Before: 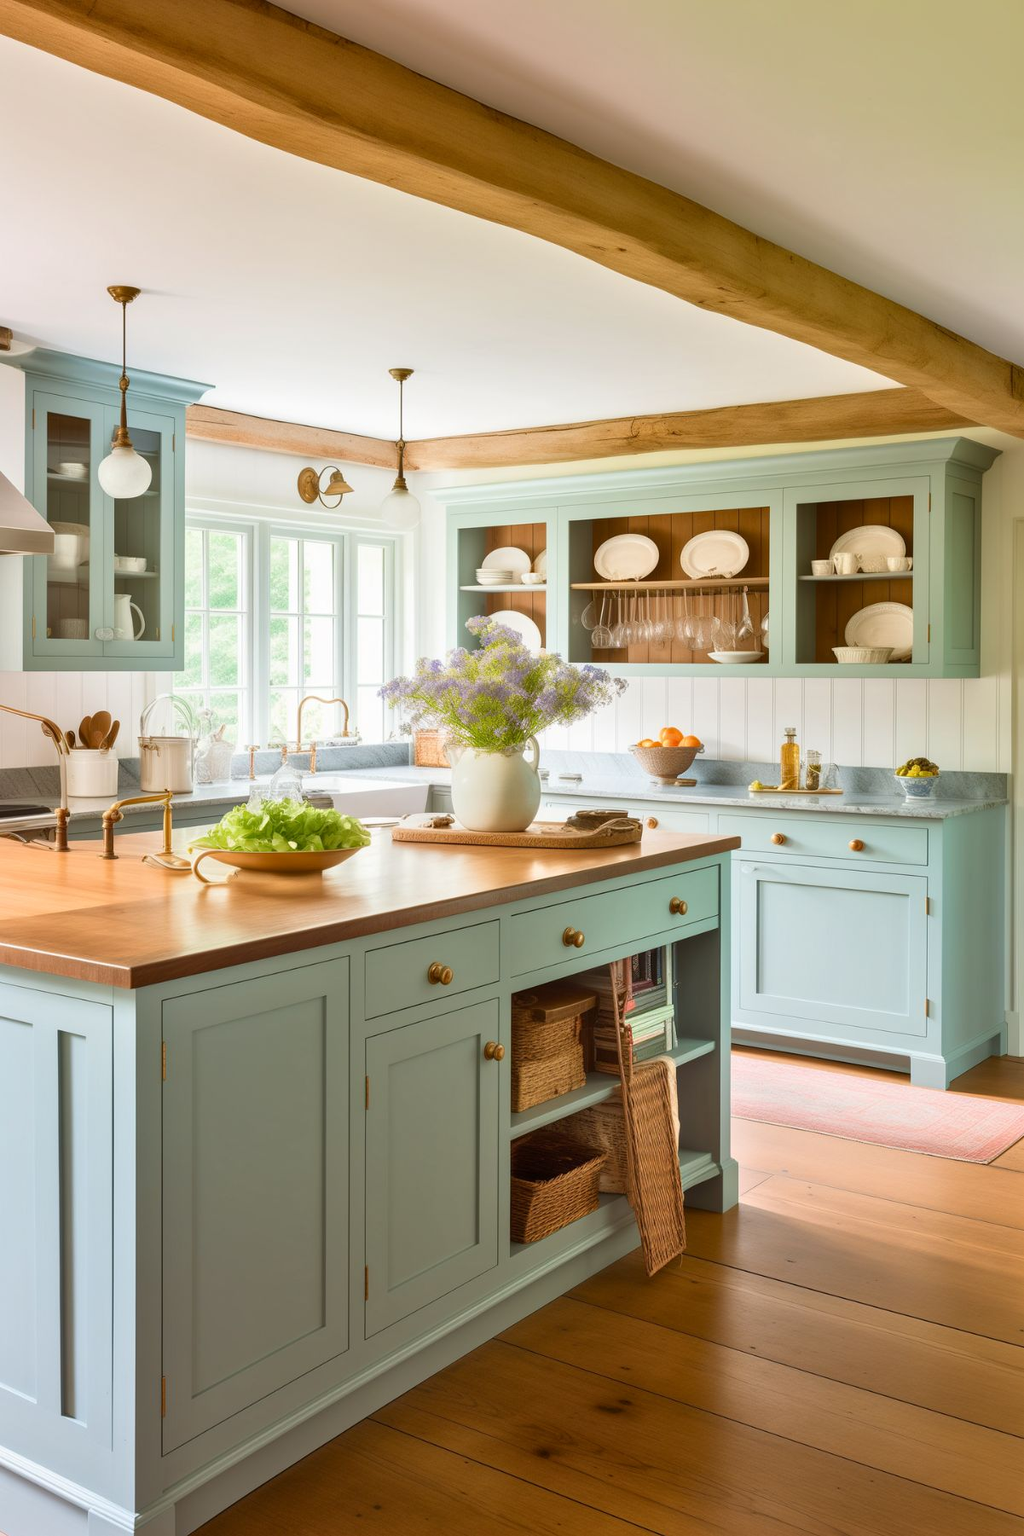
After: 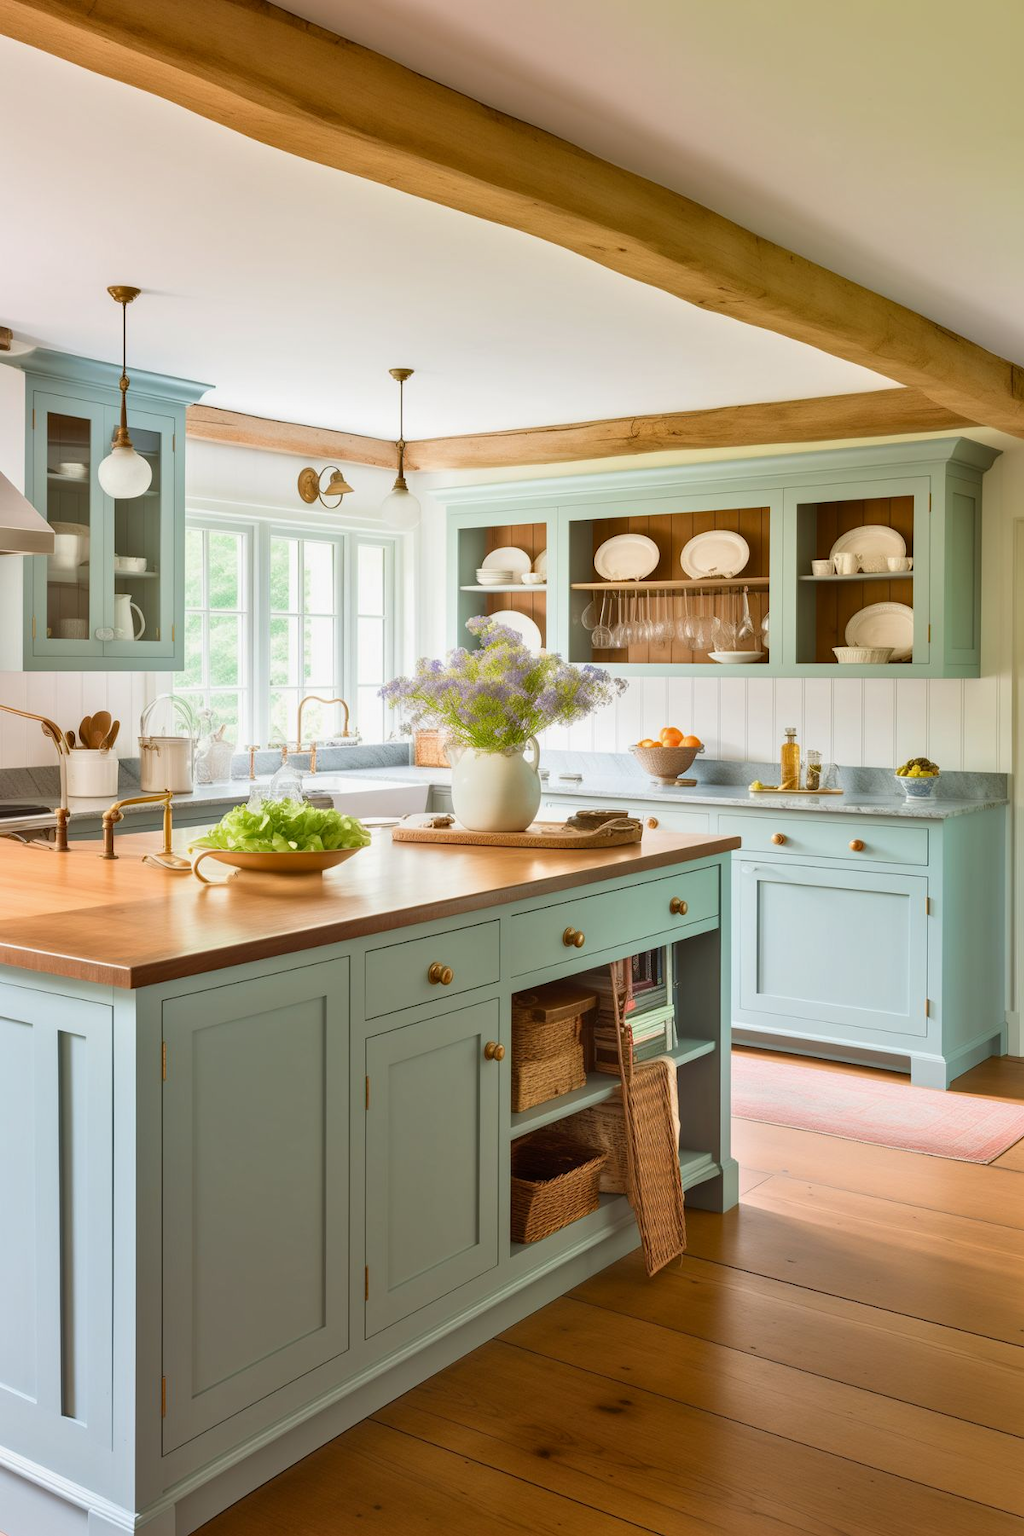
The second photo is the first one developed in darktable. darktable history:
exposure: exposure -0.072 EV, compensate highlight preservation false
